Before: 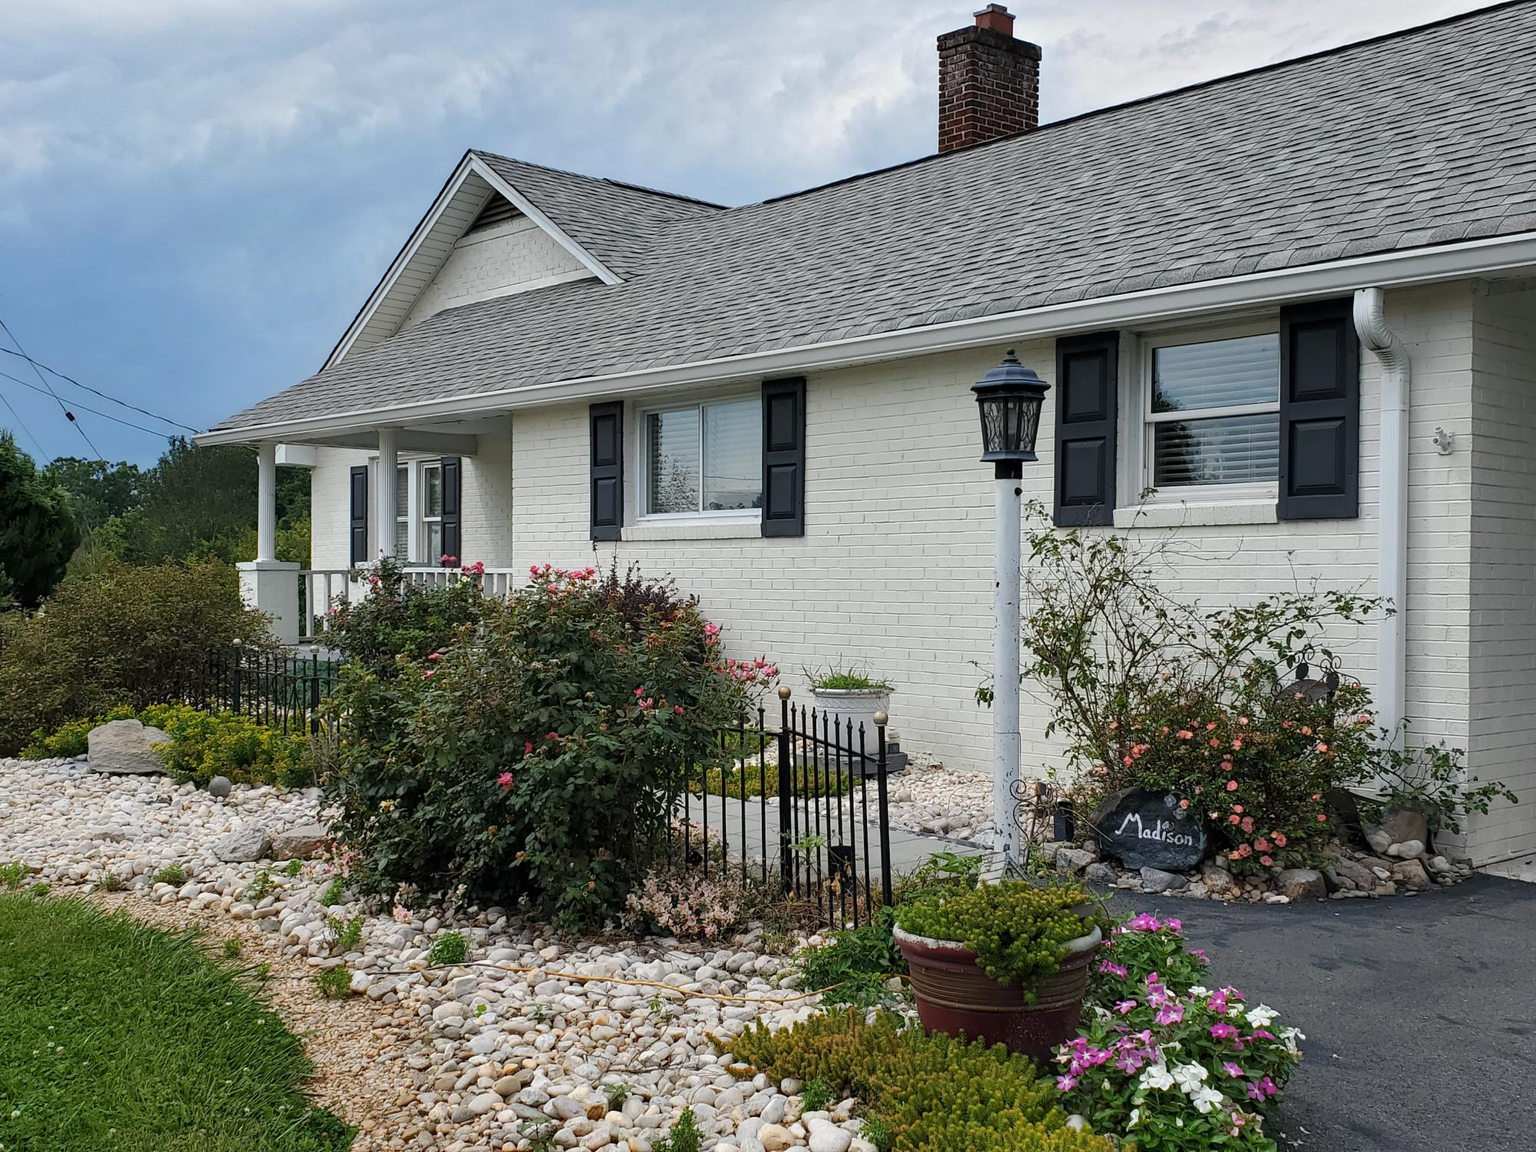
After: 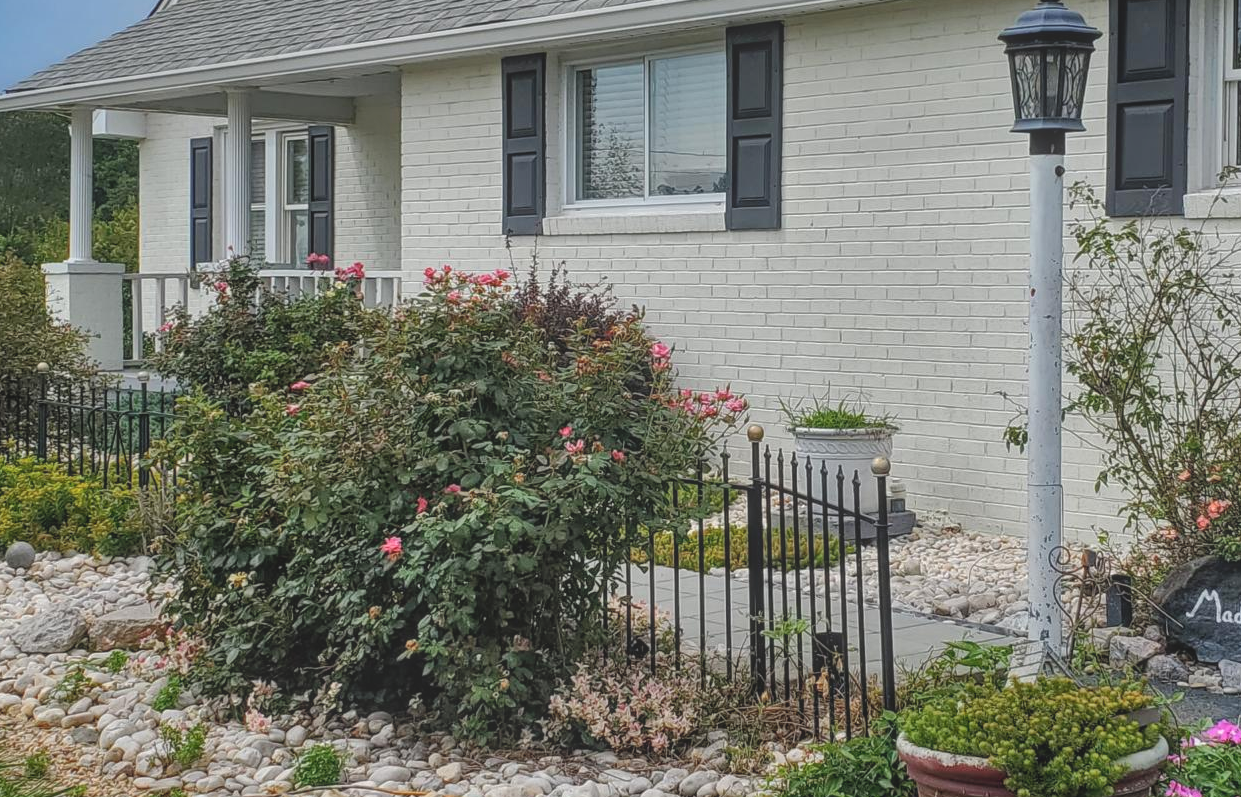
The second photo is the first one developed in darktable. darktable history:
exposure: compensate highlight preservation false
shadows and highlights: shadows 60, soften with gaussian
crop: left 13.312%, top 31.28%, right 24.627%, bottom 15.582%
local contrast: highlights 73%, shadows 15%, midtone range 0.197
